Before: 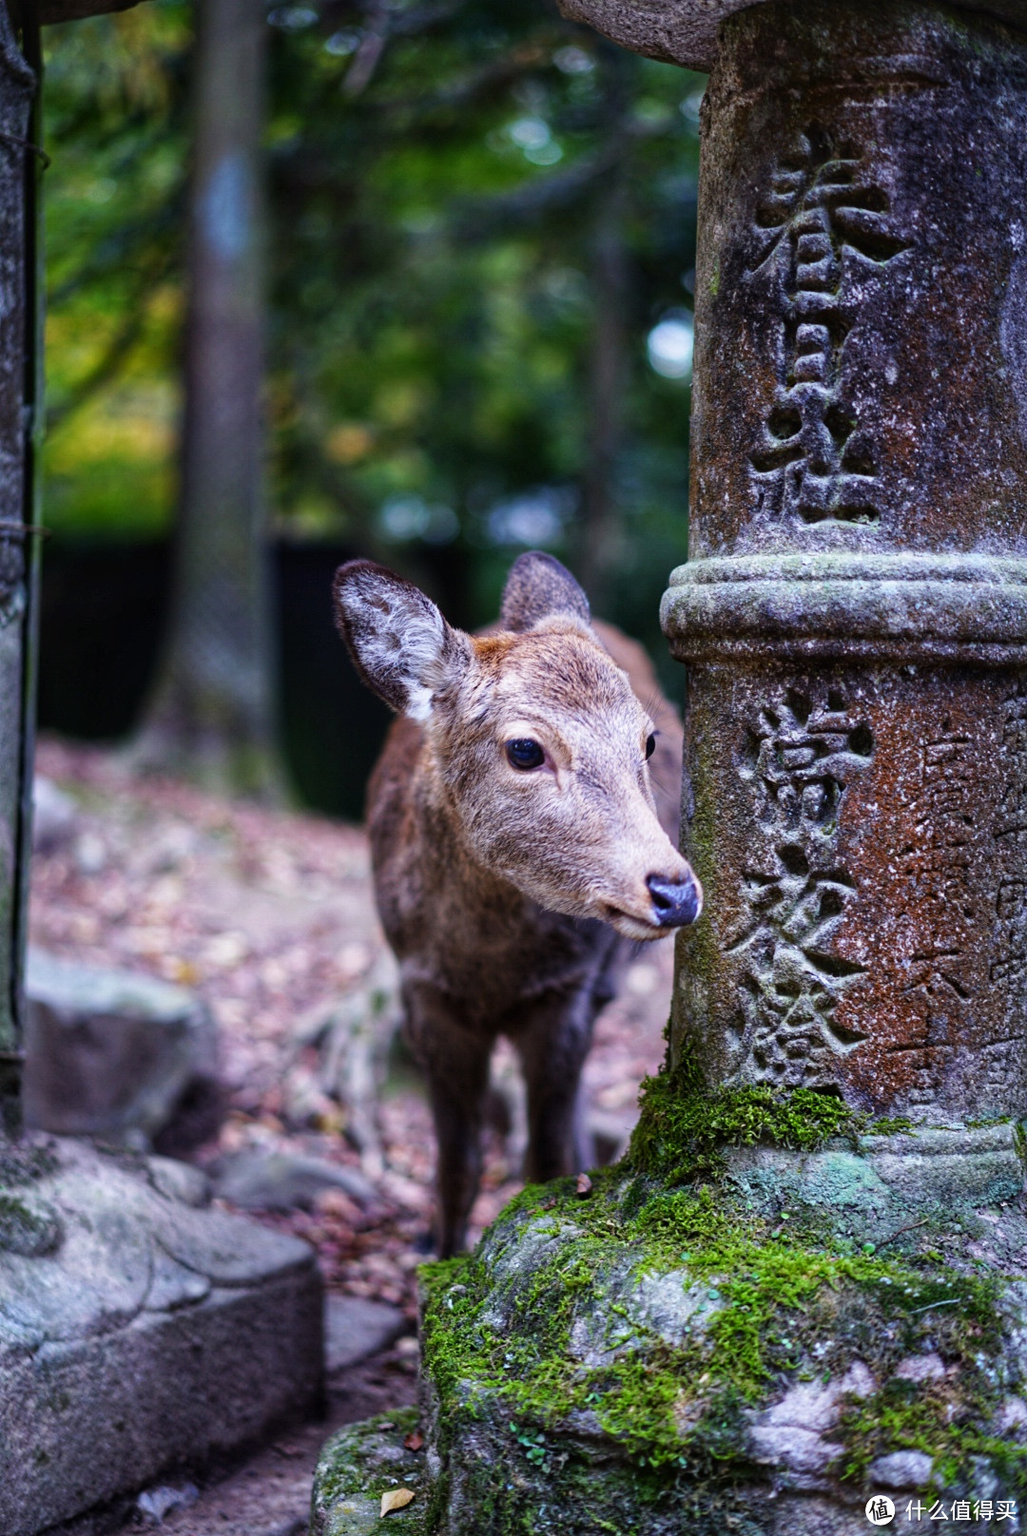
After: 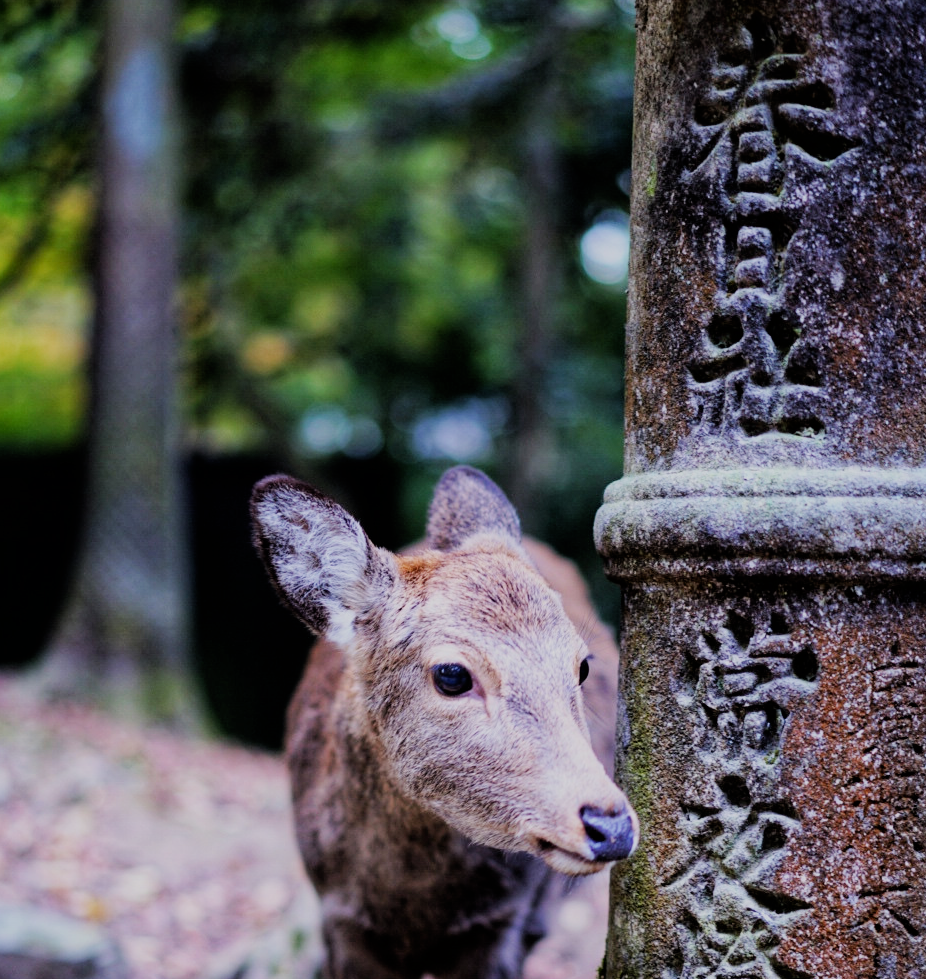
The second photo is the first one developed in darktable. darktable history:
exposure: exposure 0.513 EV, compensate highlight preservation false
crop and rotate: left 9.268%, top 7.116%, right 4.913%, bottom 32.292%
filmic rgb: black relative exposure -6.06 EV, white relative exposure 6.94 EV, threshold 5.99 EV, hardness 2.26, enable highlight reconstruction true
